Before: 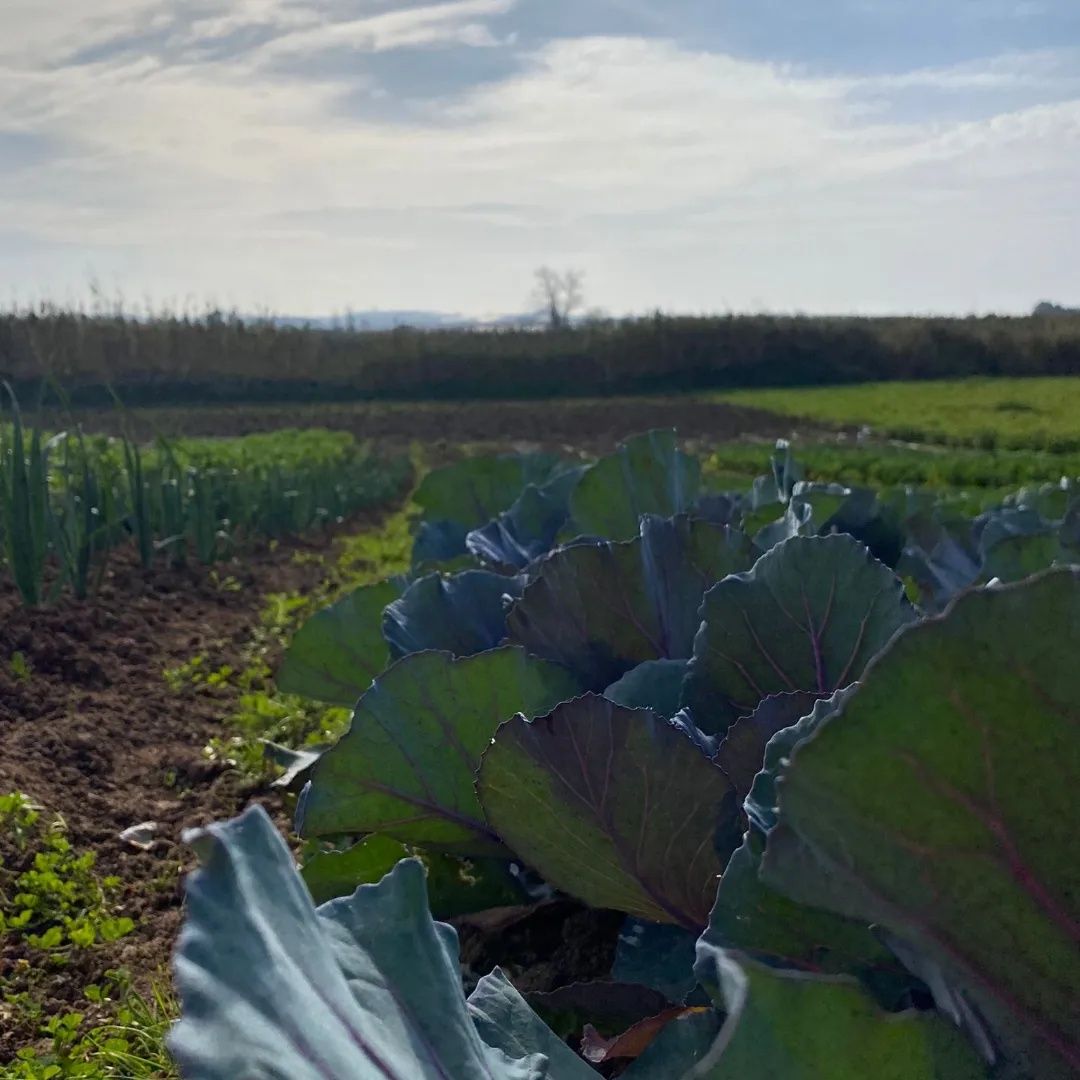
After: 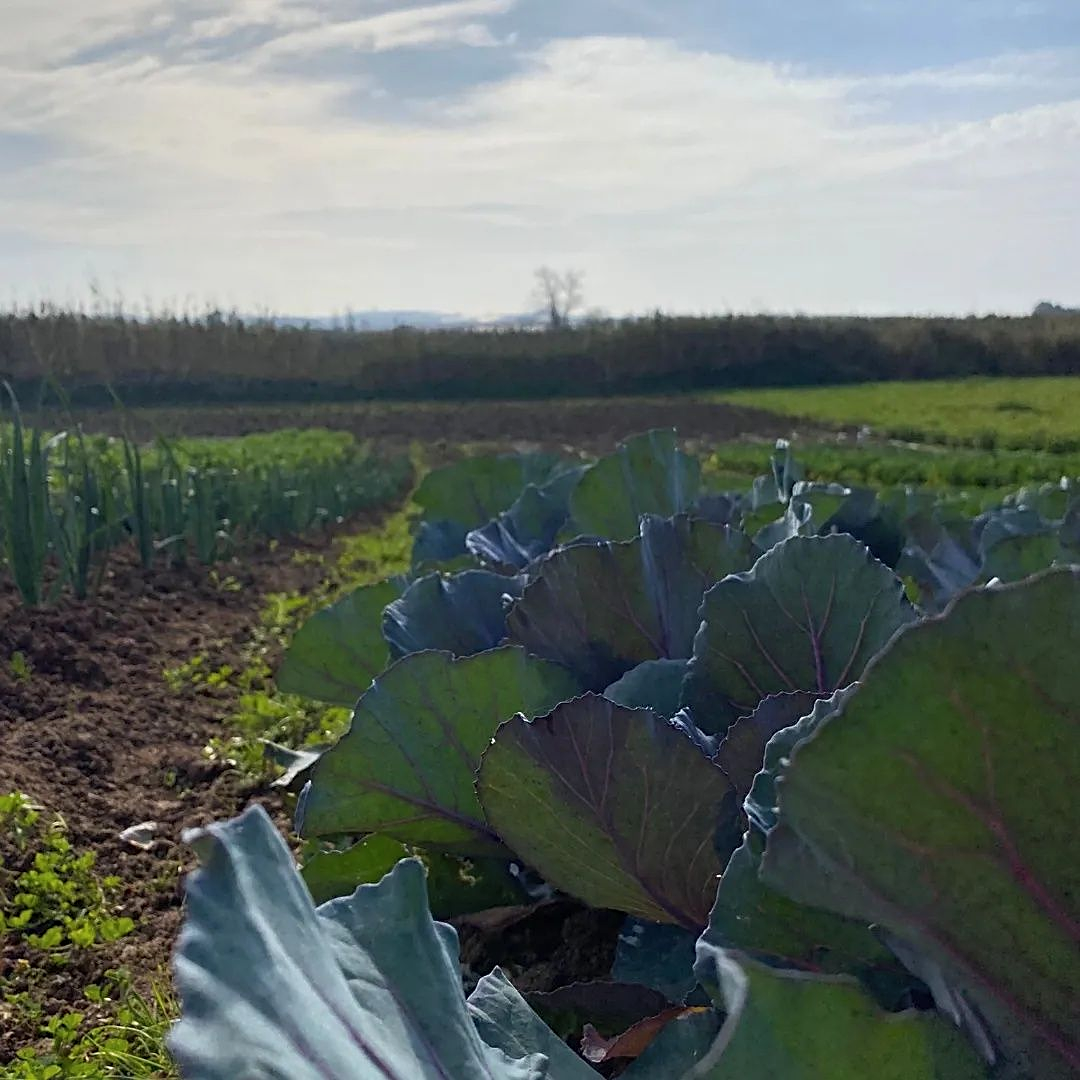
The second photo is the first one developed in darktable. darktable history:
contrast brightness saturation: contrast 0.047, brightness 0.057, saturation 0.014
sharpen: on, module defaults
color zones: curves: ch0 [(0, 0.5) (0.143, 0.5) (0.286, 0.5) (0.429, 0.495) (0.571, 0.437) (0.714, 0.44) (0.857, 0.496) (1, 0.5)], mix -123.64%
